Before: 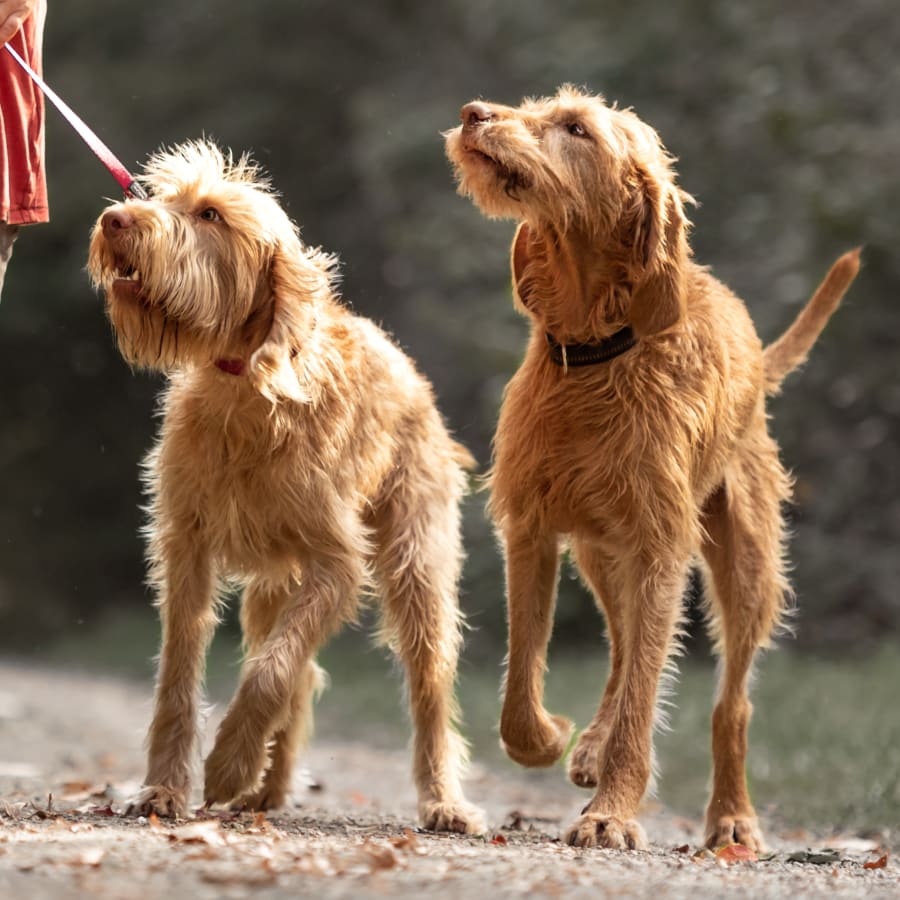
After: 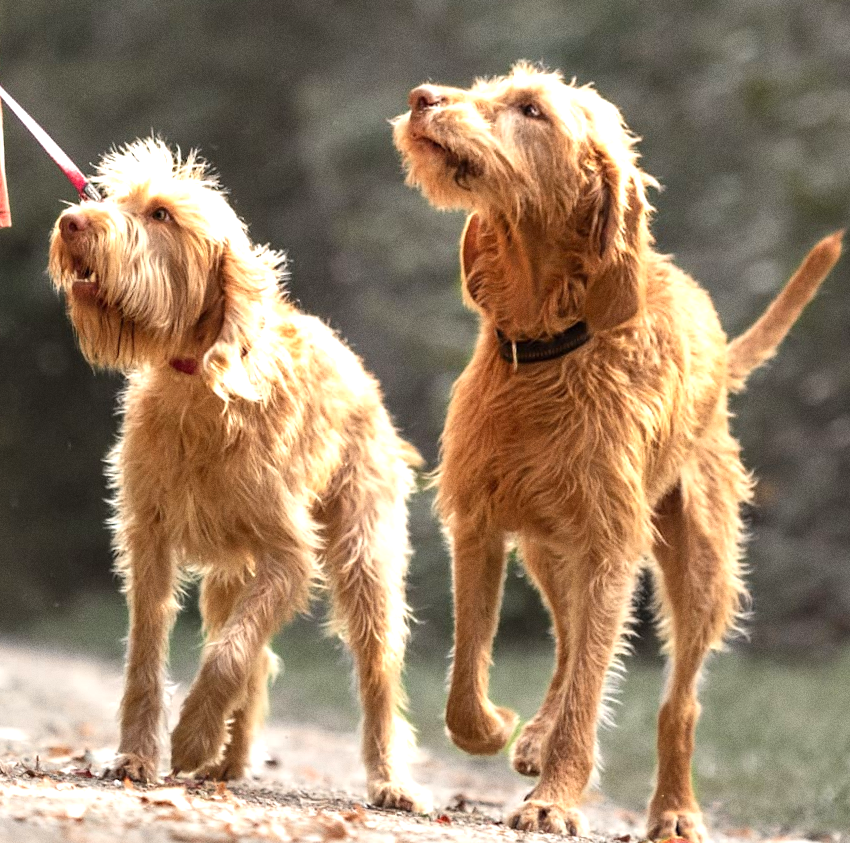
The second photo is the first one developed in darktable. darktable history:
grain: strength 26%
rotate and perspective: rotation 0.062°, lens shift (vertical) 0.115, lens shift (horizontal) -0.133, crop left 0.047, crop right 0.94, crop top 0.061, crop bottom 0.94
exposure: black level correction 0, exposure 0.7 EV, compensate exposure bias true, compensate highlight preservation false
